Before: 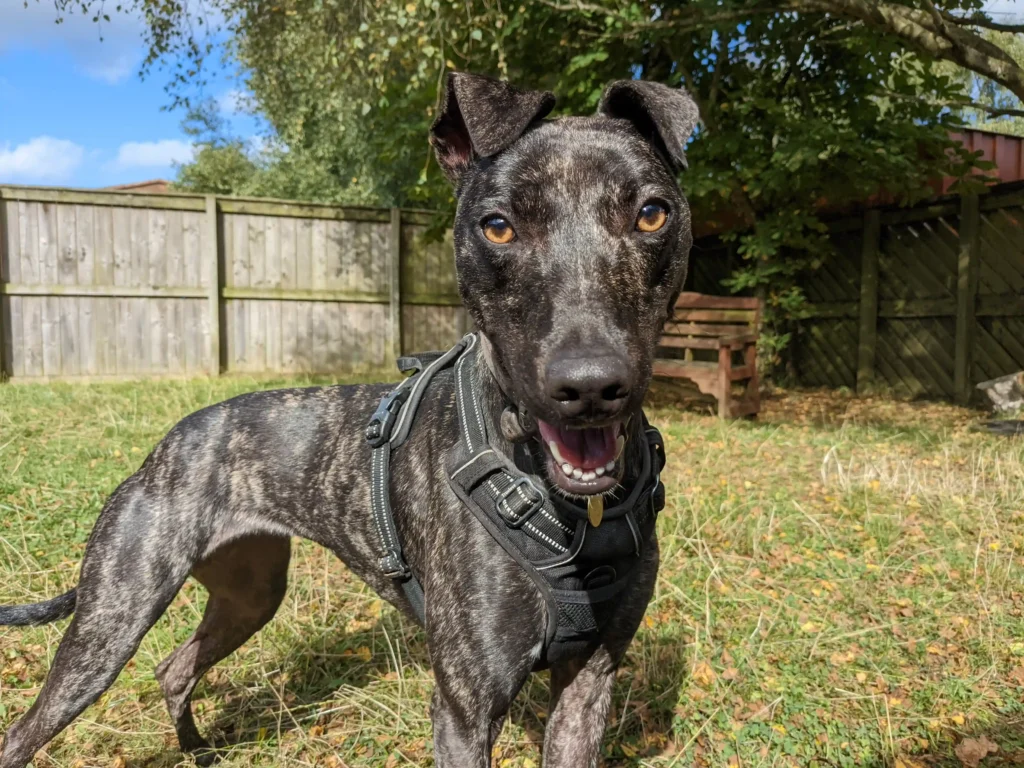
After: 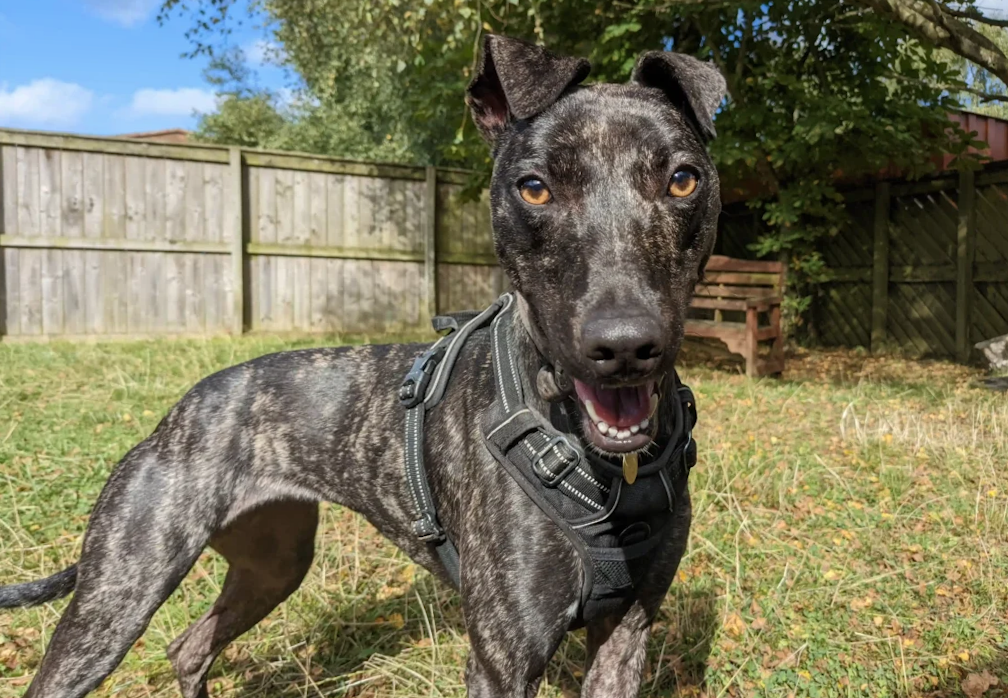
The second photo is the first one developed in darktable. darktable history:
rotate and perspective: rotation -0.013°, lens shift (vertical) -0.027, lens shift (horizontal) 0.178, crop left 0.016, crop right 0.989, crop top 0.082, crop bottom 0.918
contrast brightness saturation: contrast 0.01, saturation -0.05
